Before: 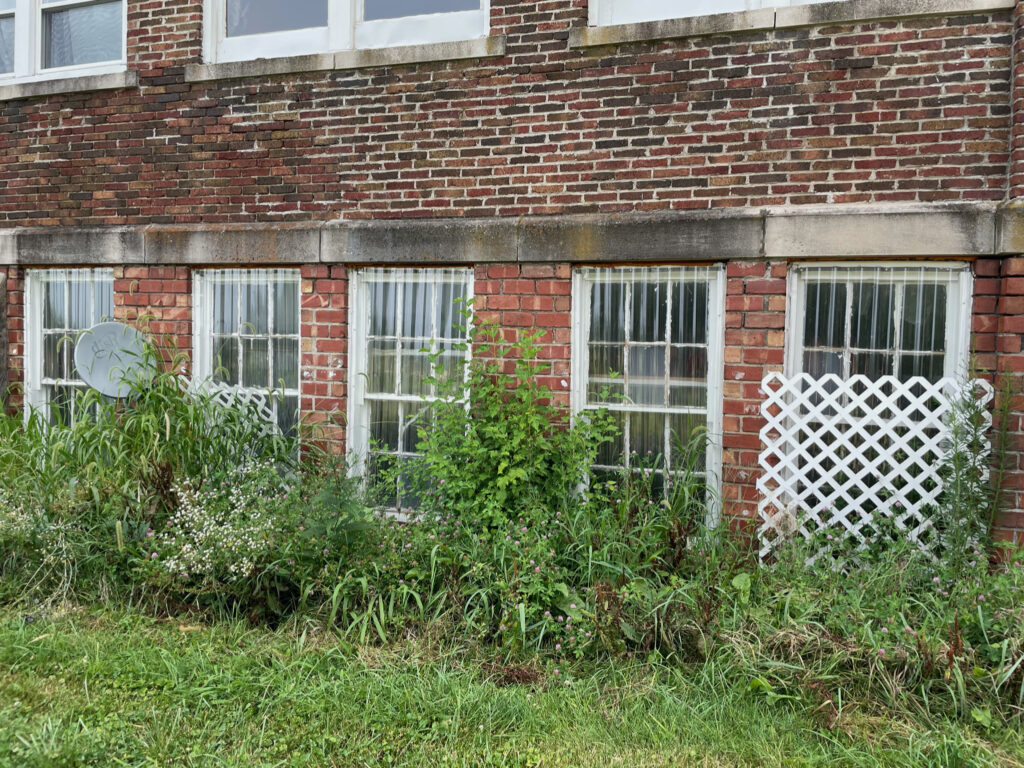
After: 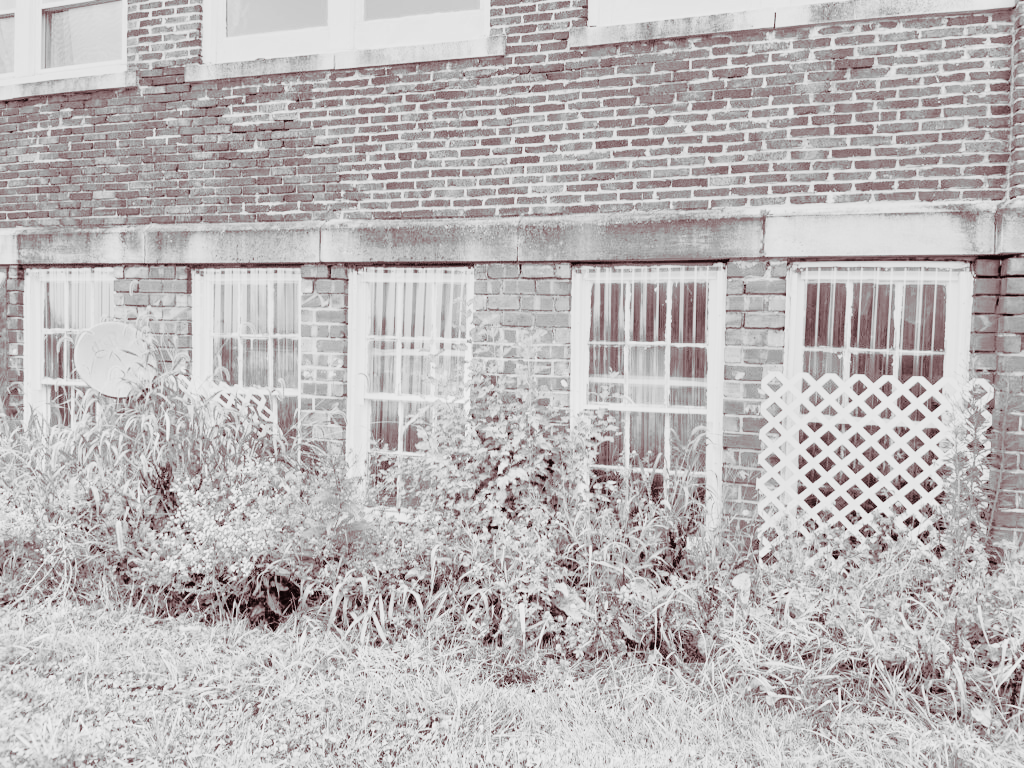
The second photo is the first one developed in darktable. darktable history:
tone curve: curves: ch0 [(0, 0.019) (0.204, 0.162) (0.491, 0.519) (0.748, 0.765) (1, 0.919)]; ch1 [(0, 0) (0.179, 0.173) (0.322, 0.32) (0.442, 0.447) (0.496, 0.504) (0.566, 0.585) (0.761, 0.803) (1, 1)]; ch2 [(0, 0) (0.434, 0.447) (0.483, 0.487) (0.555, 0.563) (0.697, 0.68) (1, 1)], color space Lab, independent channels, preserve colors none
tone equalizer: -7 EV 0.15 EV, -6 EV 0.6 EV, -5 EV 1.15 EV, -4 EV 1.33 EV, -3 EV 1.15 EV, -2 EV 0.6 EV, -1 EV 0.15 EV, mask exposure compensation -0.5 EV
color balance rgb: global vibrance -1%, saturation formula JzAzBz (2021)
monochrome: a -71.75, b 75.82
shadows and highlights: radius 44.78, white point adjustment 6.64, compress 79.65%, highlights color adjustment 78.42%, soften with gaussian
exposure: black level correction 0, exposure 1.45 EV, compensate exposure bias true, compensate highlight preservation false
split-toning: shadows › saturation 0.41, highlights › saturation 0, compress 33.55%
filmic rgb: black relative exposure -7.5 EV, white relative exposure 5 EV, hardness 3.31, contrast 1.3, contrast in shadows safe
